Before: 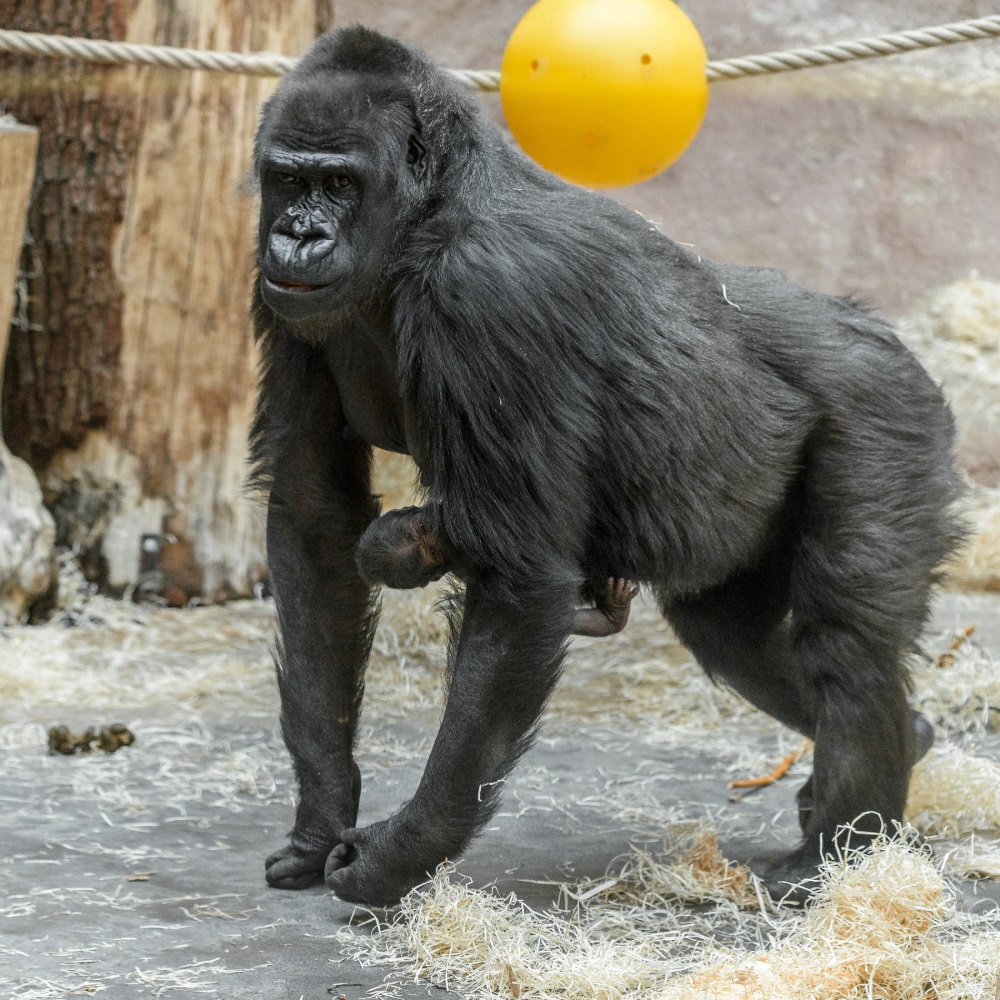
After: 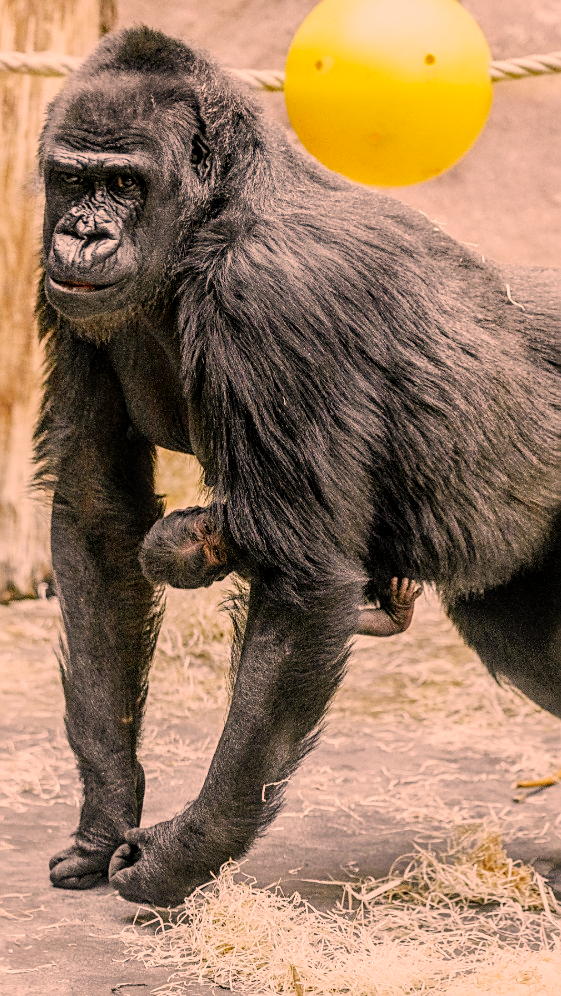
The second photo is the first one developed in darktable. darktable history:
sigmoid: contrast 1.7, skew -0.2, preserve hue 0%, red attenuation 0.1, red rotation 0.035, green attenuation 0.1, green rotation -0.017, blue attenuation 0.15, blue rotation -0.052, base primaries Rec2020
sharpen: on, module defaults
crop: left 21.674%, right 22.086%
local contrast: on, module defaults
color correction: highlights a* 21.88, highlights b* 22.25
exposure: black level correction 0, exposure 0.953 EV, compensate exposure bias true, compensate highlight preservation false
shadows and highlights: on, module defaults
